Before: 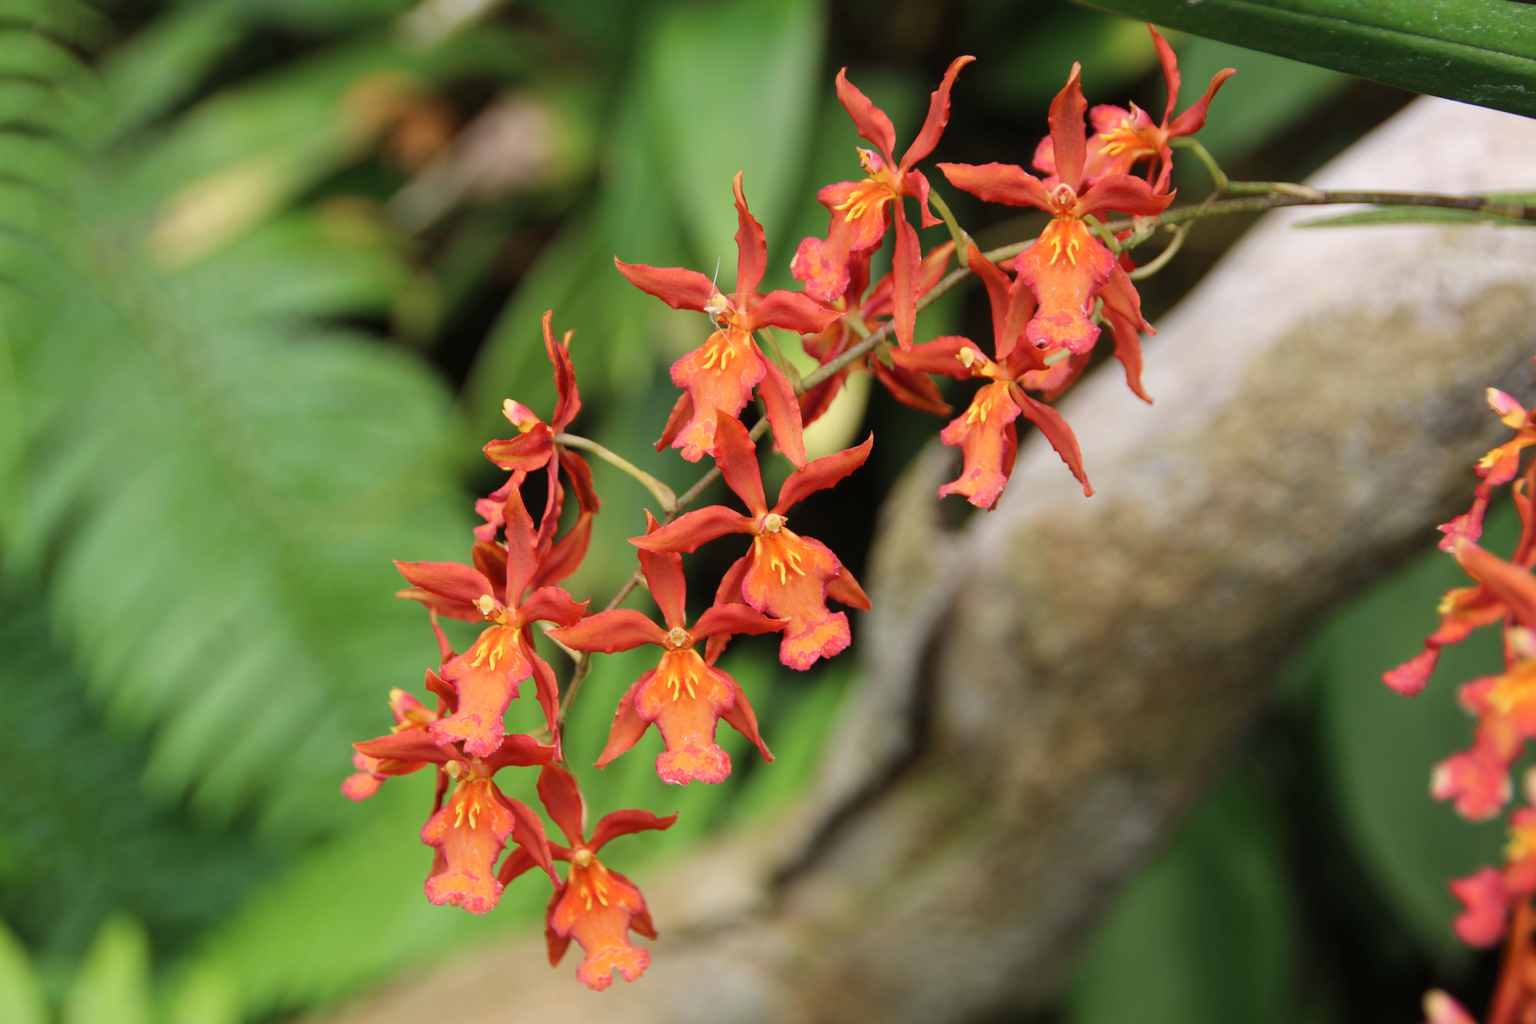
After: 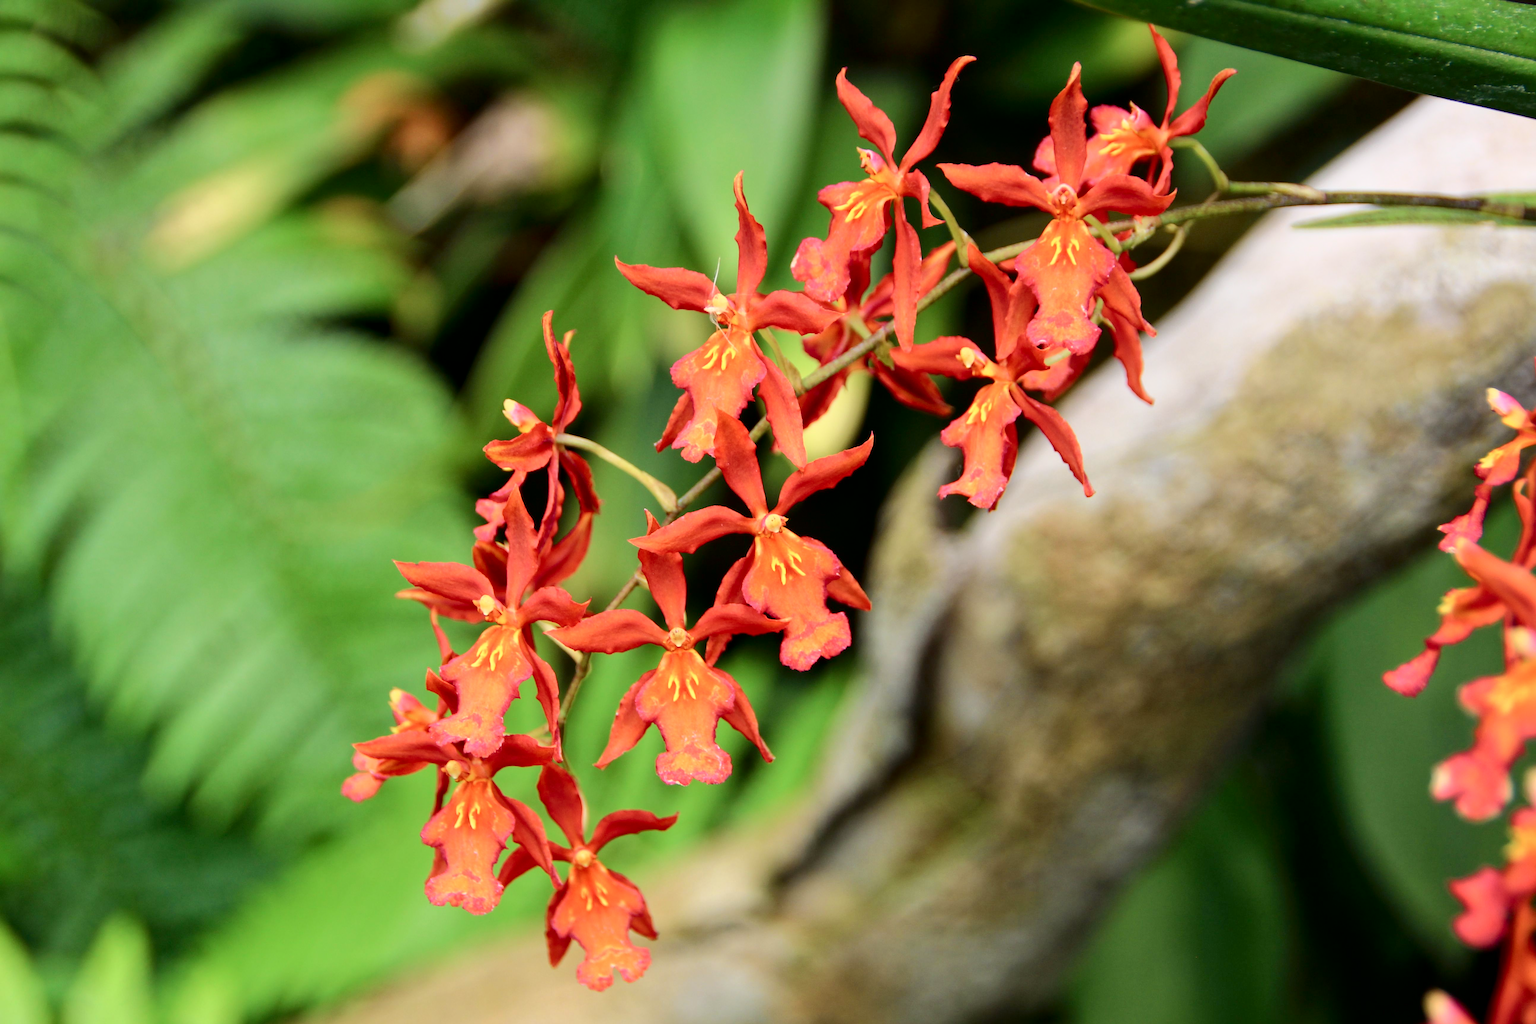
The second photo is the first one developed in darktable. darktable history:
tone curve: curves: ch0 [(0, 0) (0.035, 0.011) (0.133, 0.076) (0.285, 0.265) (0.491, 0.541) (0.617, 0.693) (0.704, 0.77) (0.794, 0.865) (0.895, 0.938) (1, 0.976)]; ch1 [(0, 0) (0.318, 0.278) (0.444, 0.427) (0.502, 0.497) (0.543, 0.547) (0.601, 0.641) (0.746, 0.764) (1, 1)]; ch2 [(0, 0) (0.316, 0.292) (0.381, 0.37) (0.423, 0.448) (0.476, 0.482) (0.502, 0.5) (0.543, 0.547) (0.587, 0.613) (0.642, 0.672) (0.704, 0.727) (0.865, 0.827) (1, 0.951)], color space Lab, independent channels, preserve colors none
local contrast: mode bilateral grid, contrast 21, coarseness 50, detail 119%, midtone range 0.2
